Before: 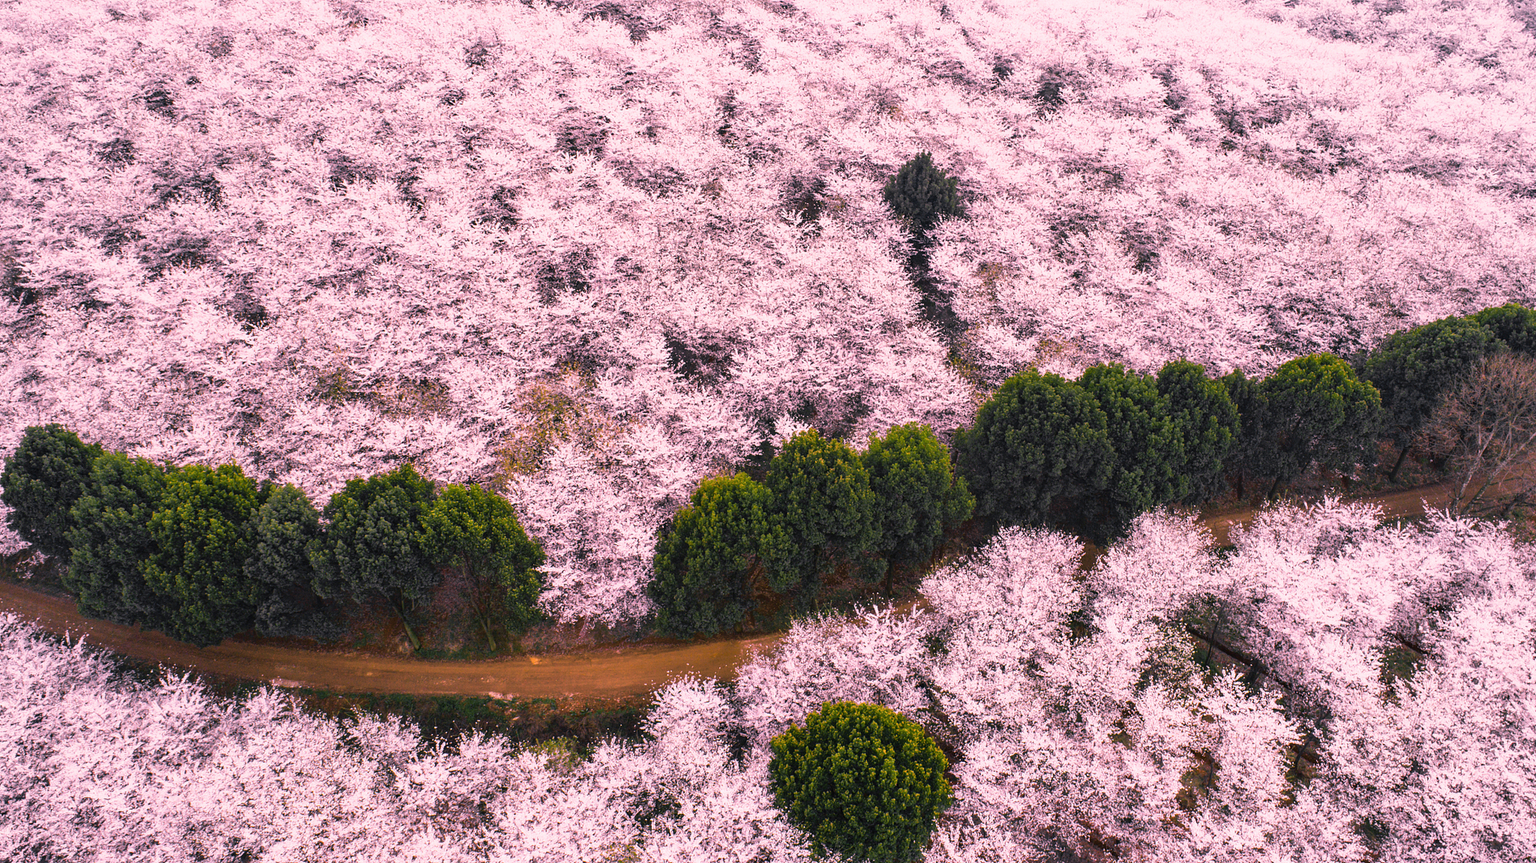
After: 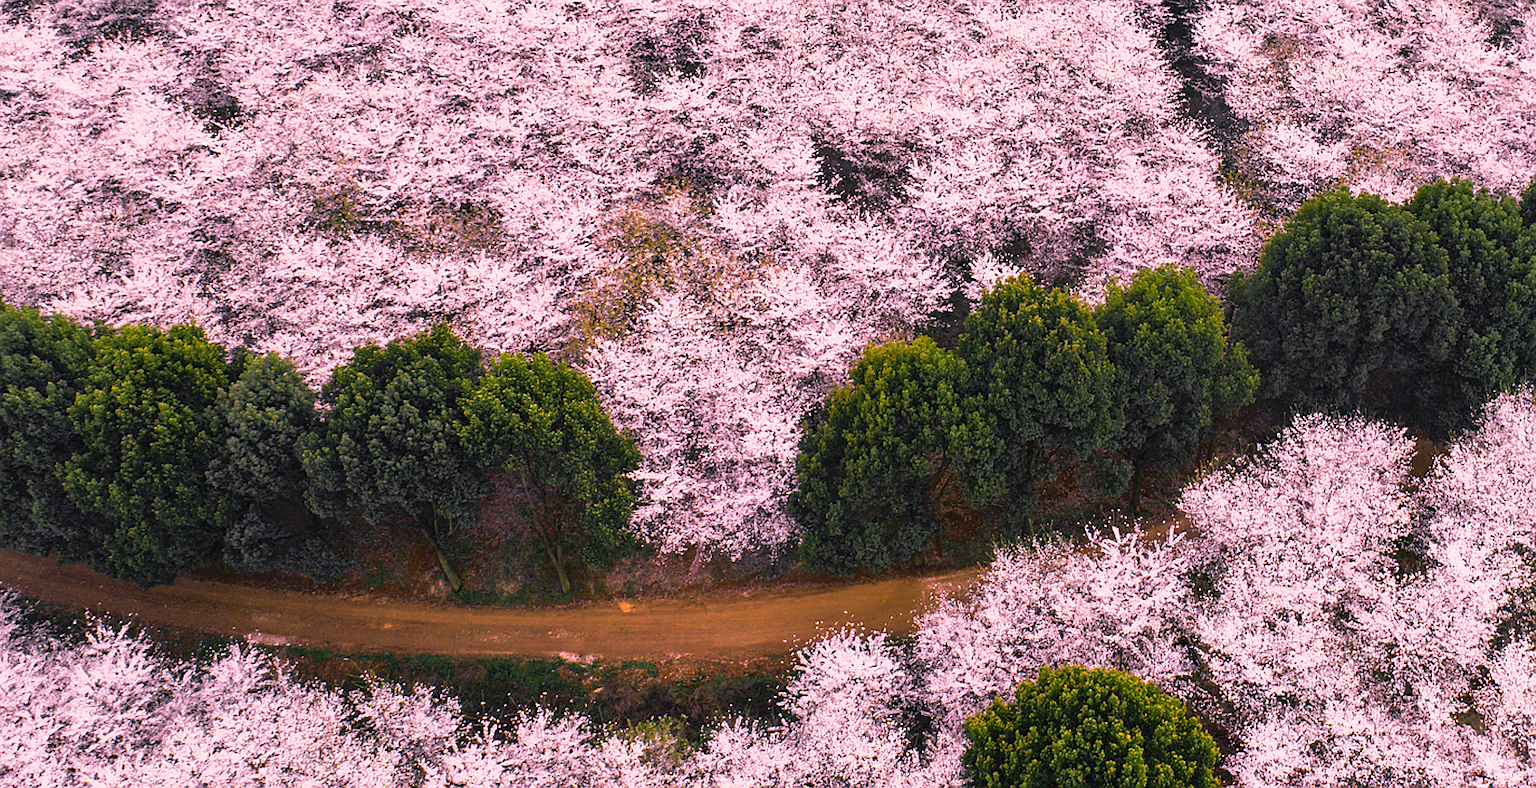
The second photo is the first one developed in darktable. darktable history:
crop: left 6.503%, top 27.71%, right 23.928%, bottom 8.721%
sharpen: radius 0.999, threshold 0.992
